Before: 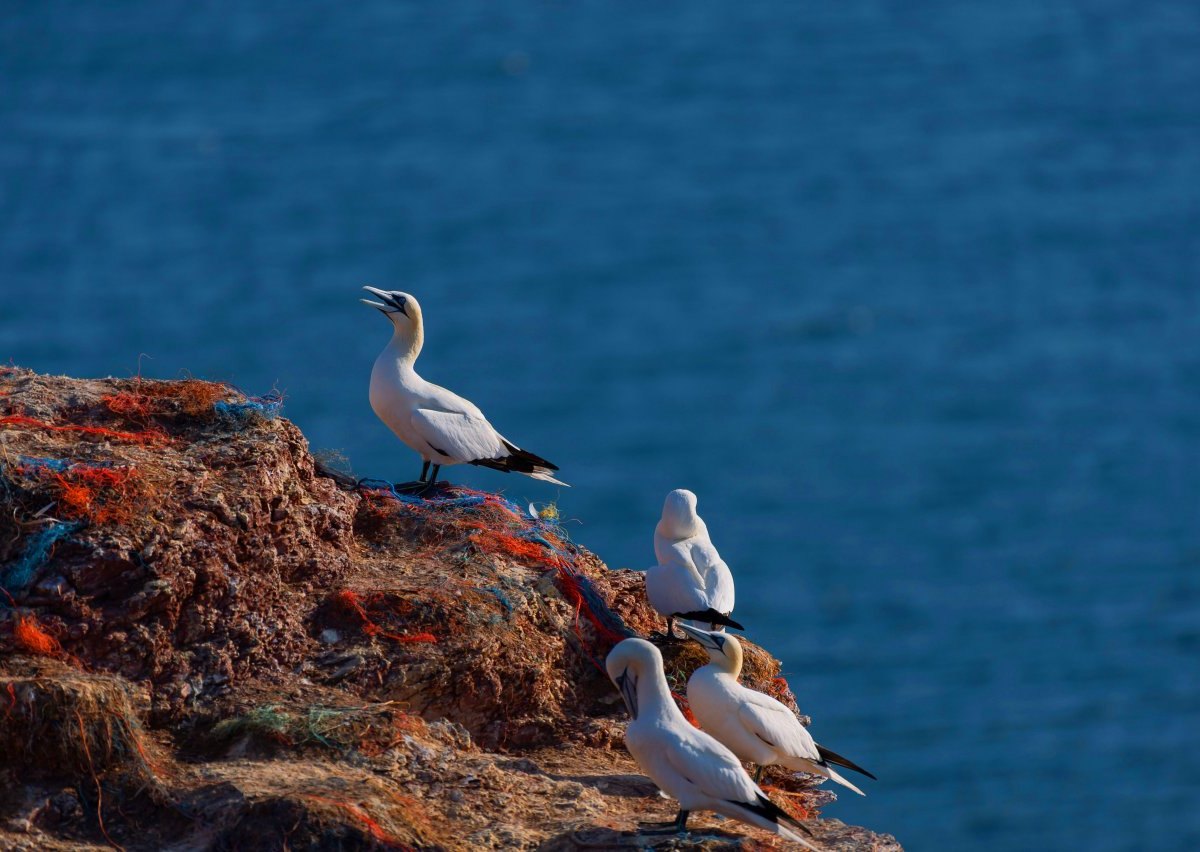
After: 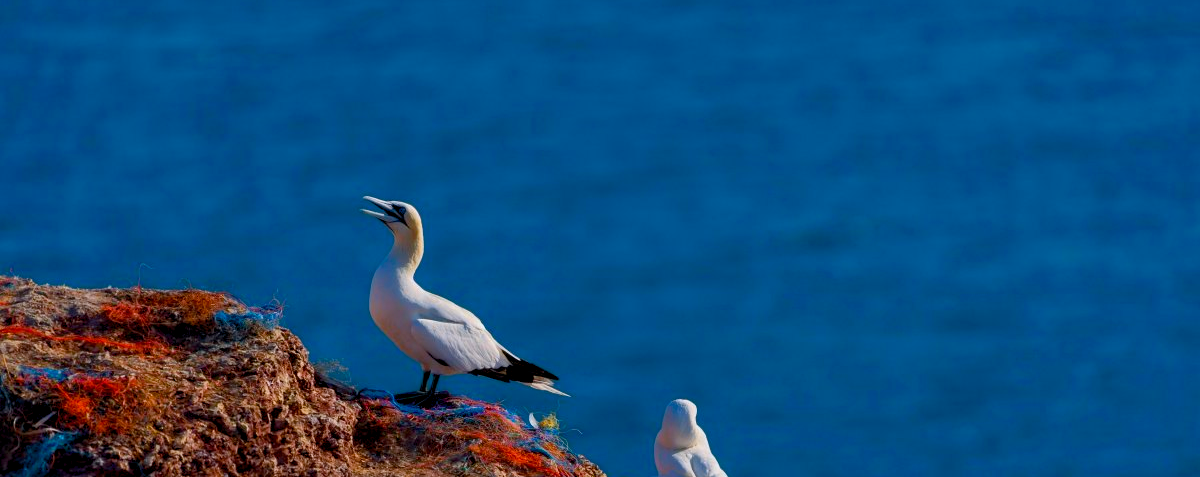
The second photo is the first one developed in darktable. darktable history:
color balance rgb: global offset › luminance -0.484%, linear chroma grading › shadows 31.485%, linear chroma grading › global chroma -1.821%, linear chroma grading › mid-tones 4.425%, perceptual saturation grading › global saturation -1.311%, global vibrance 25.559%
crop and rotate: top 10.585%, bottom 33.349%
